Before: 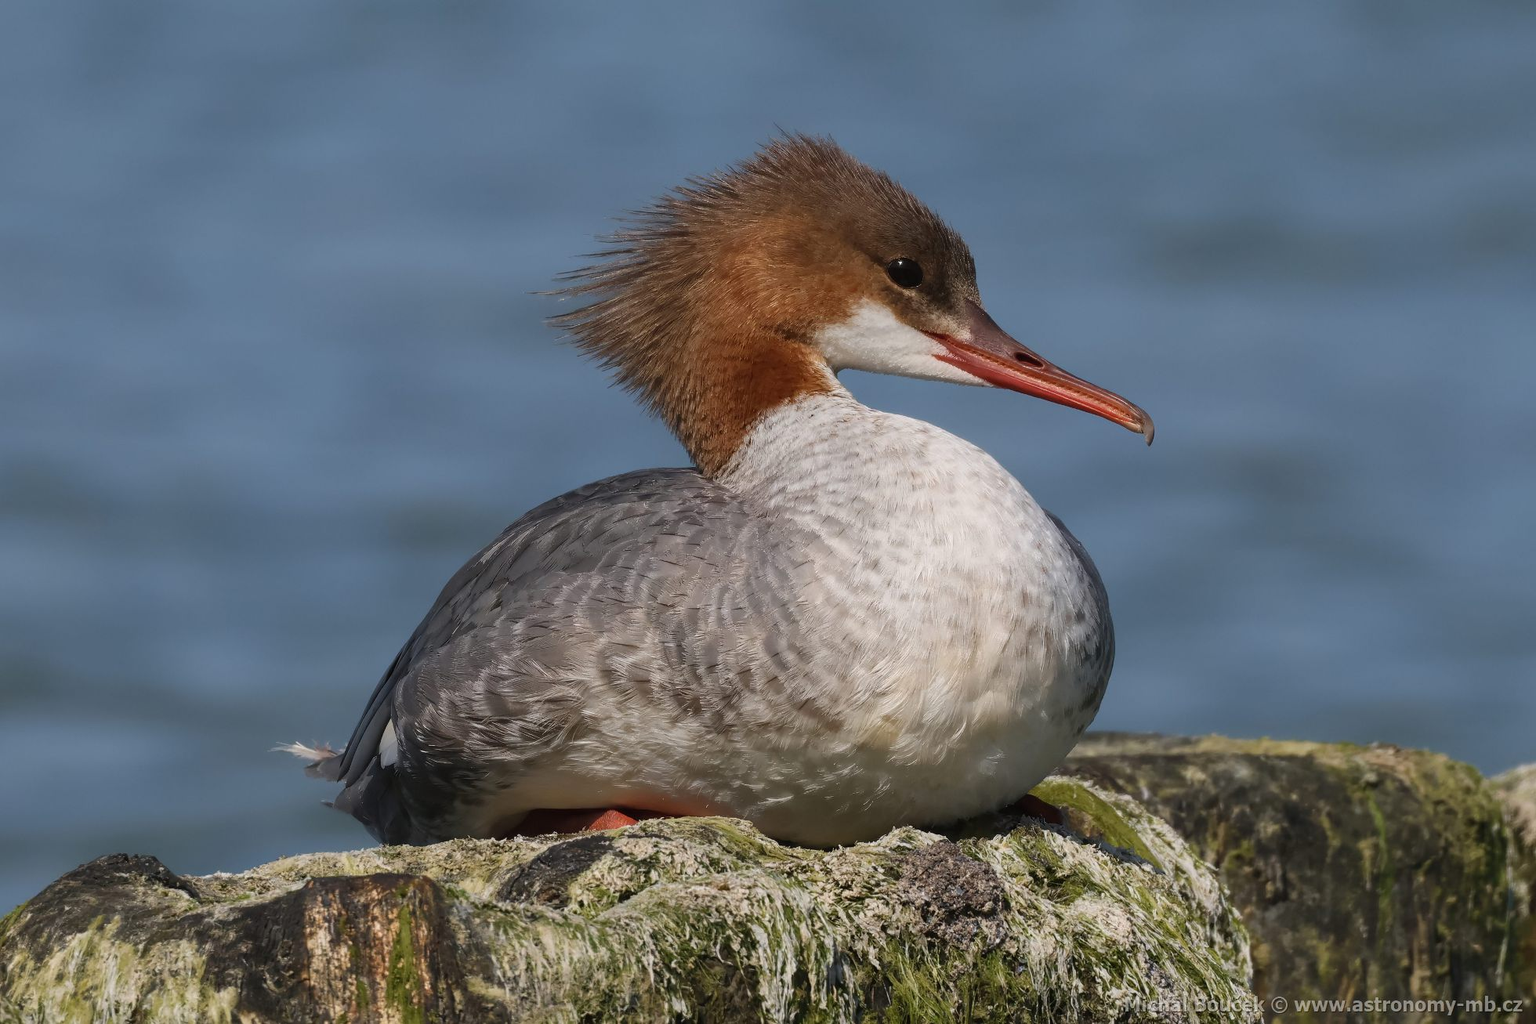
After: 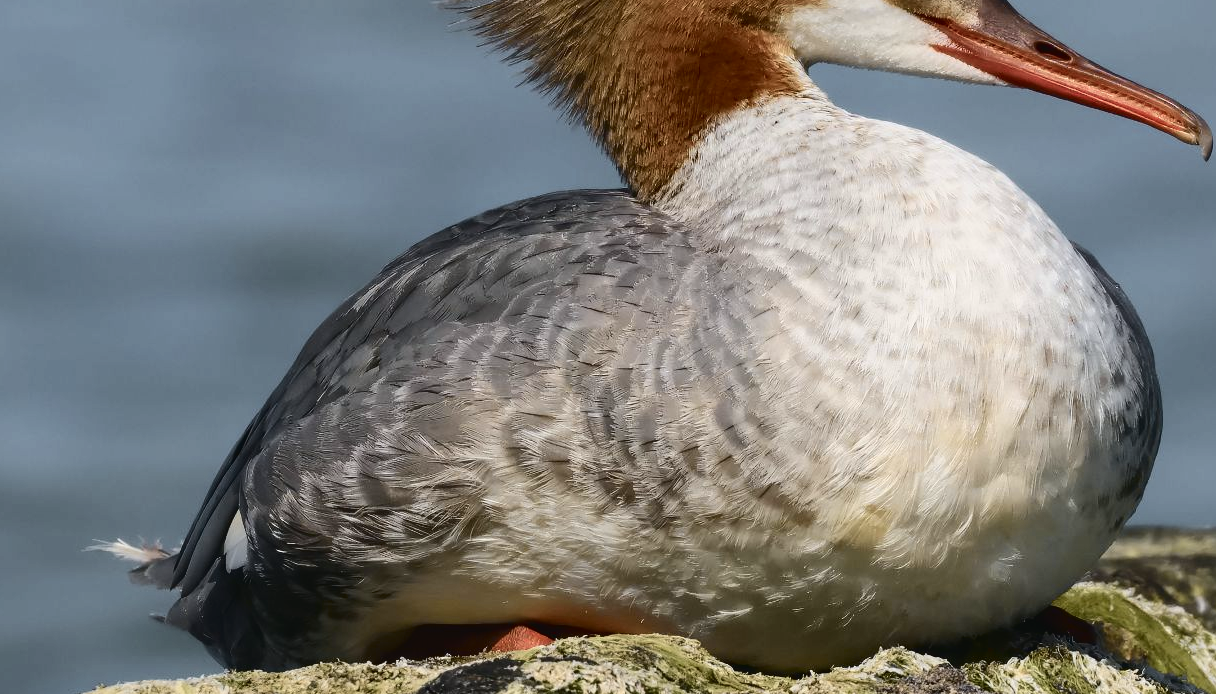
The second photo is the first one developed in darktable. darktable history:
crop: left 13.312%, top 31.28%, right 24.627%, bottom 15.582%
contrast brightness saturation: contrast 0.03, brightness -0.04
tone curve: curves: ch0 [(0, 0.023) (0.087, 0.065) (0.184, 0.168) (0.45, 0.54) (0.57, 0.683) (0.722, 0.825) (0.877, 0.948) (1, 1)]; ch1 [(0, 0) (0.388, 0.369) (0.44, 0.45) (0.495, 0.491) (0.534, 0.528) (0.657, 0.655) (1, 1)]; ch2 [(0, 0) (0.353, 0.317) (0.408, 0.427) (0.5, 0.497) (0.534, 0.544) (0.576, 0.605) (0.625, 0.631) (1, 1)], color space Lab, independent channels, preserve colors none
